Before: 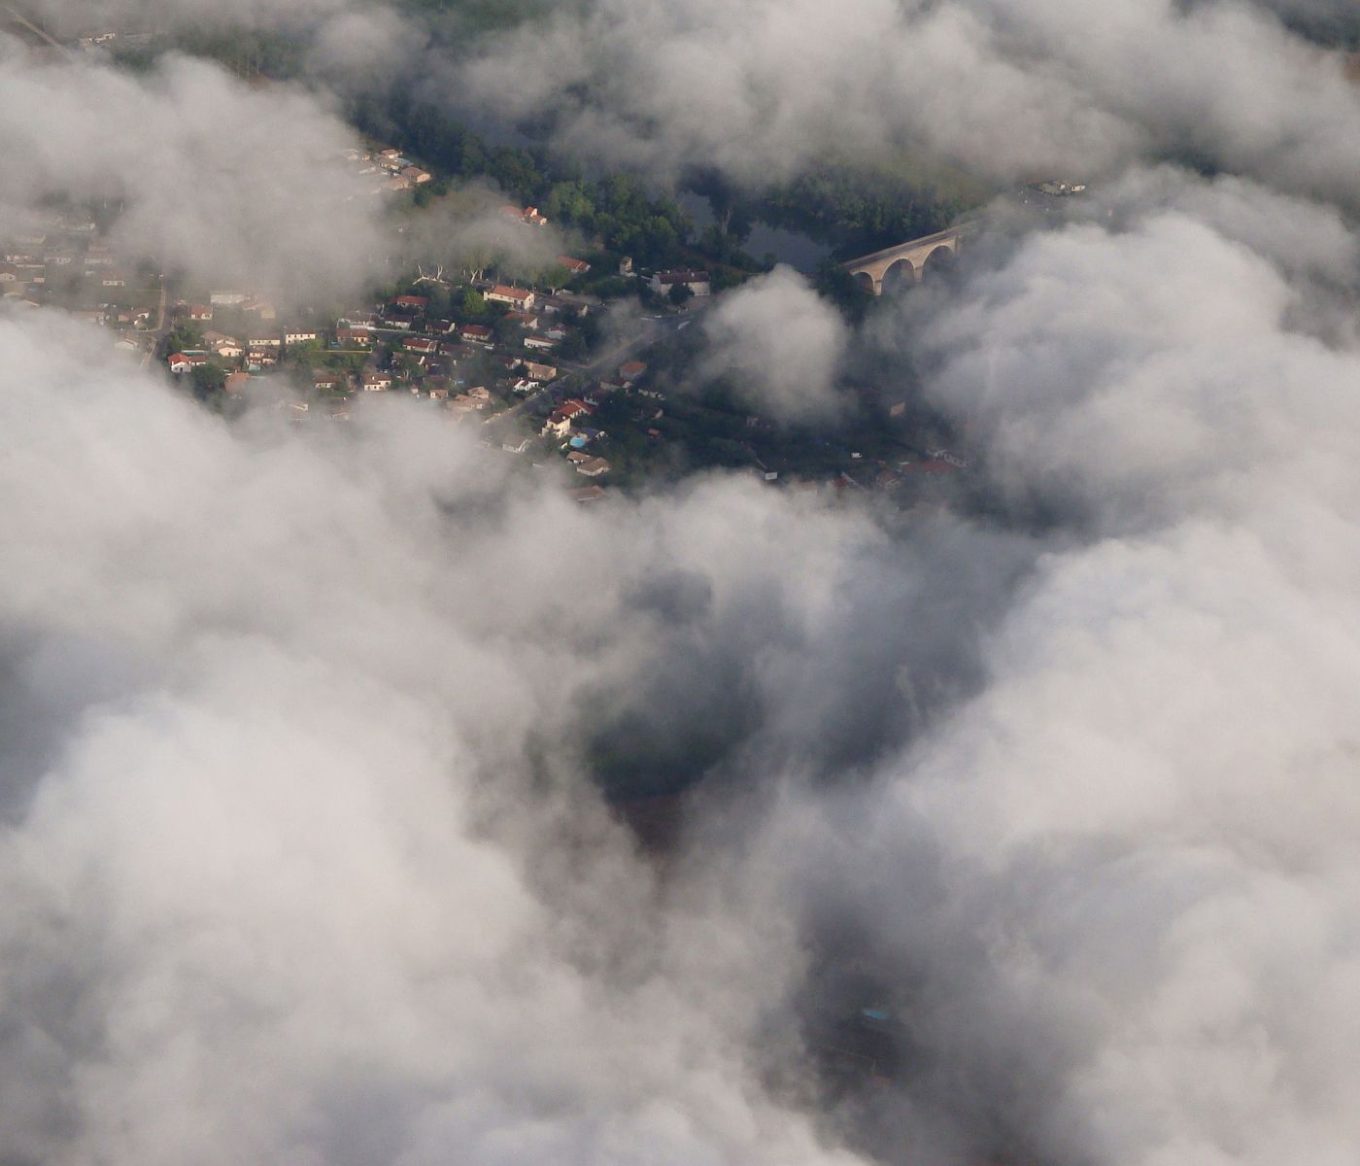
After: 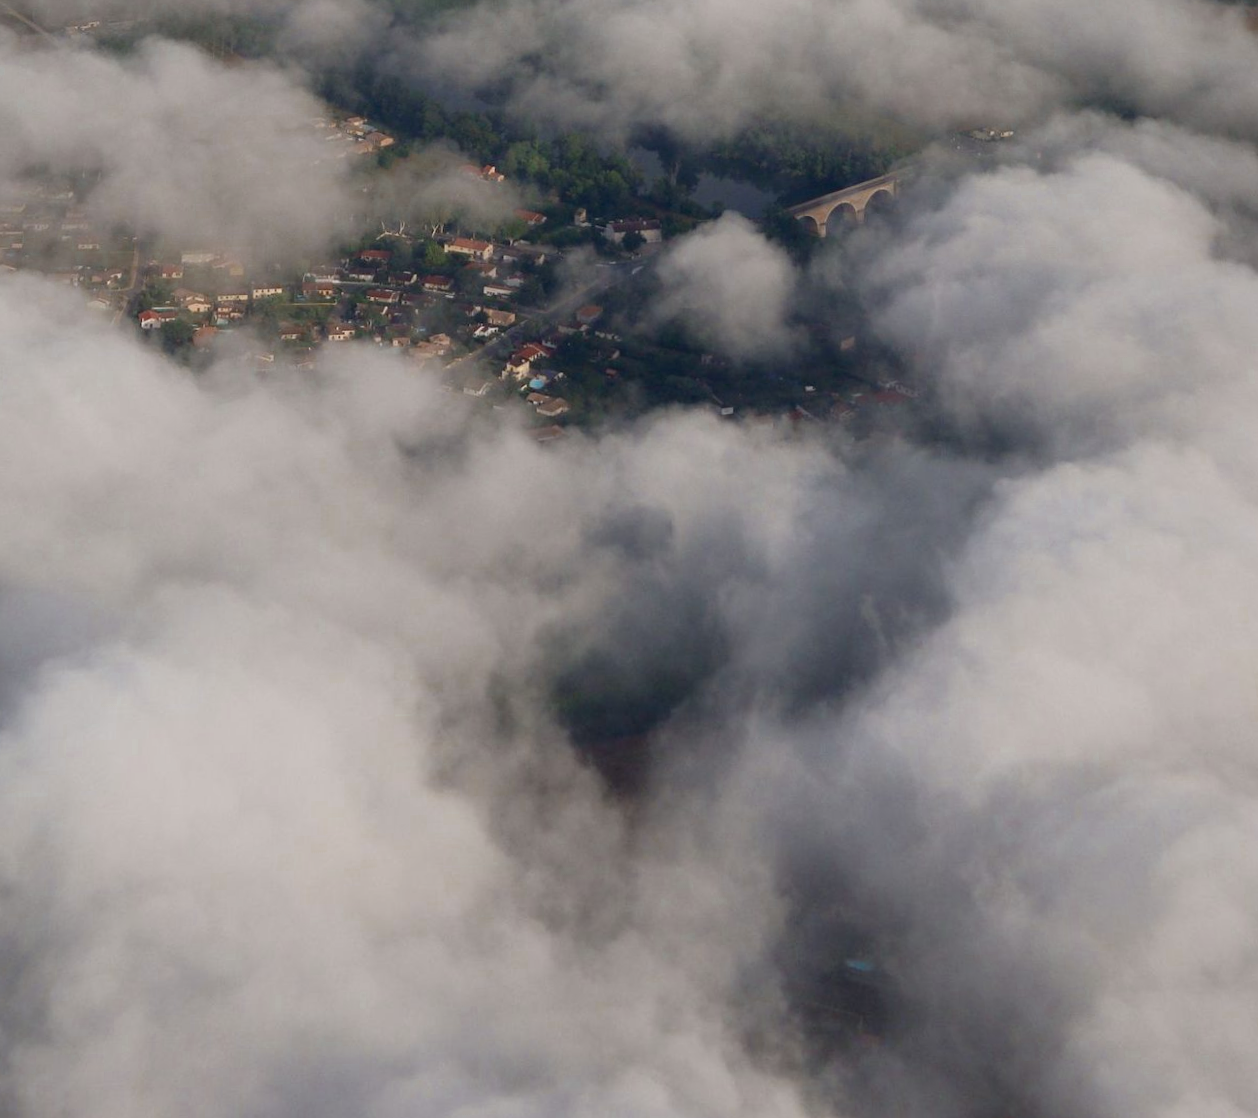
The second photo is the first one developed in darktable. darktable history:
exposure: black level correction 0.006, exposure -0.226 EV, compensate highlight preservation false
bloom: size 13.65%, threshold 98.39%, strength 4.82%
rotate and perspective: rotation -1.68°, lens shift (vertical) -0.146, crop left 0.049, crop right 0.912, crop top 0.032, crop bottom 0.96
tone equalizer: on, module defaults
color zones: curves: ch0 [(0.11, 0.396) (0.195, 0.36) (0.25, 0.5) (0.303, 0.412) (0.357, 0.544) (0.75, 0.5) (0.967, 0.328)]; ch1 [(0, 0.468) (0.112, 0.512) (0.202, 0.6) (0.25, 0.5) (0.307, 0.352) (0.357, 0.544) (0.75, 0.5) (0.963, 0.524)]
